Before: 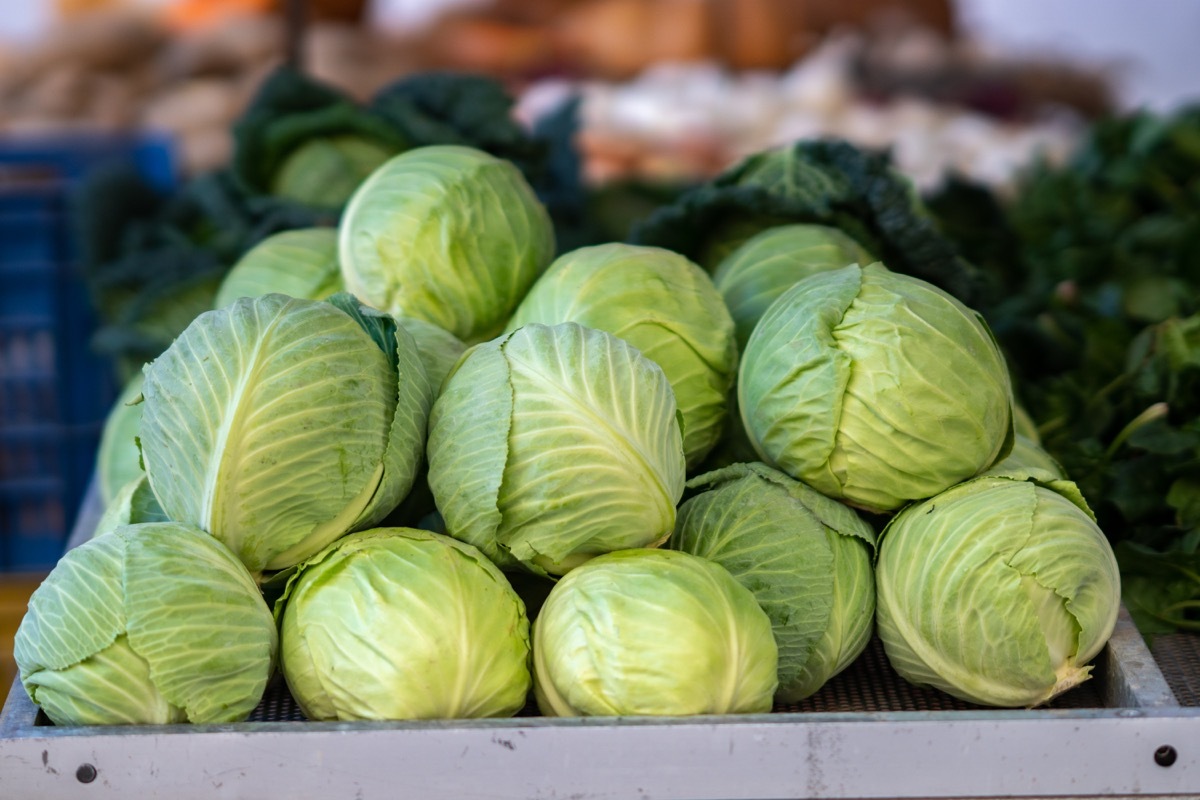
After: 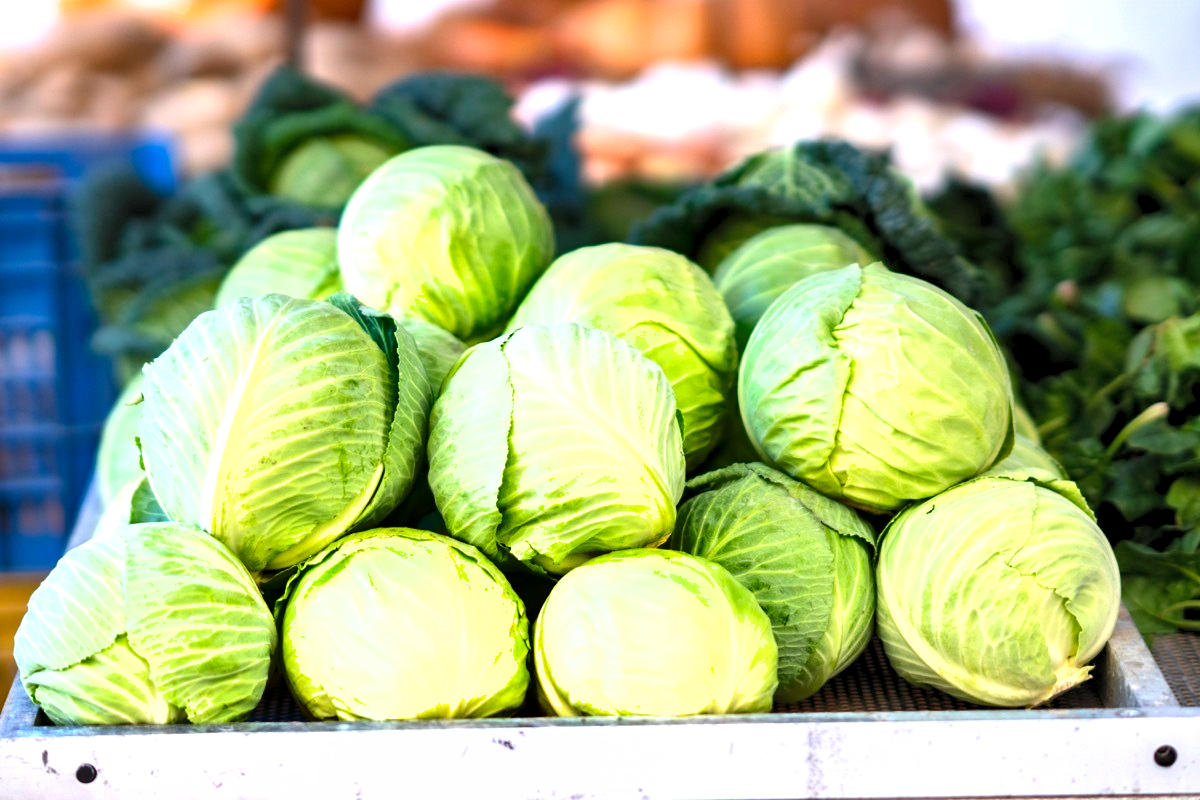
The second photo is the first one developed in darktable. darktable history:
shadows and highlights: shadows 58.37, soften with gaussian
exposure: black level correction 0, exposure 1 EV, compensate exposure bias true, compensate highlight preservation false
levels: levels [0.044, 0.416, 0.908]
